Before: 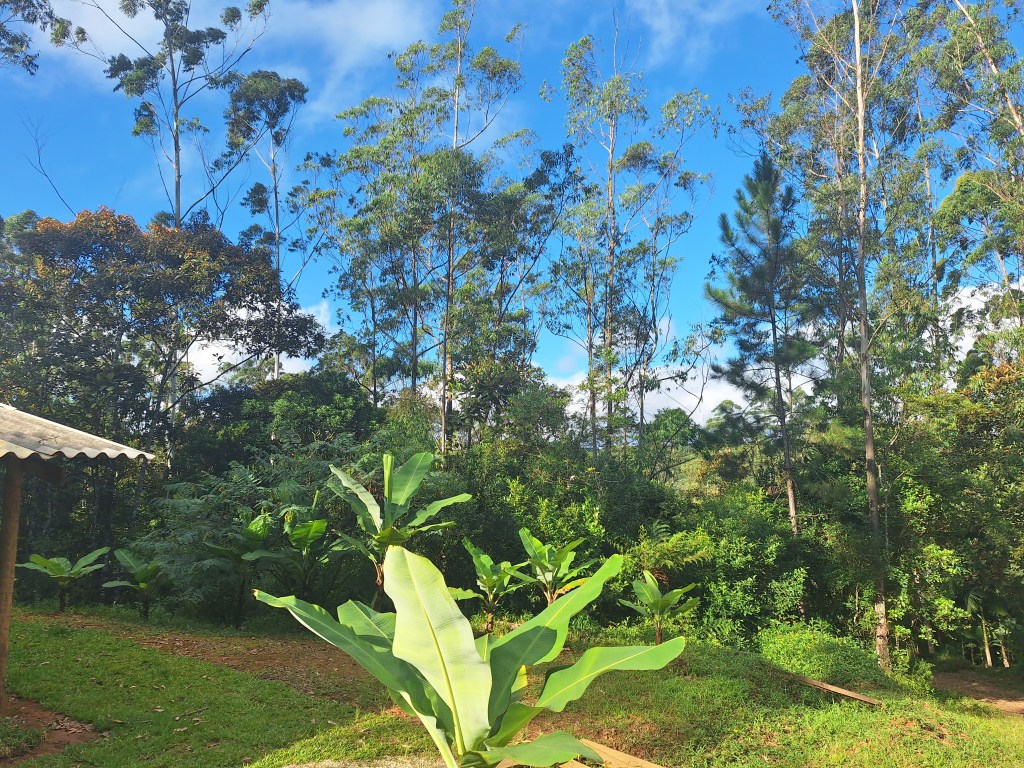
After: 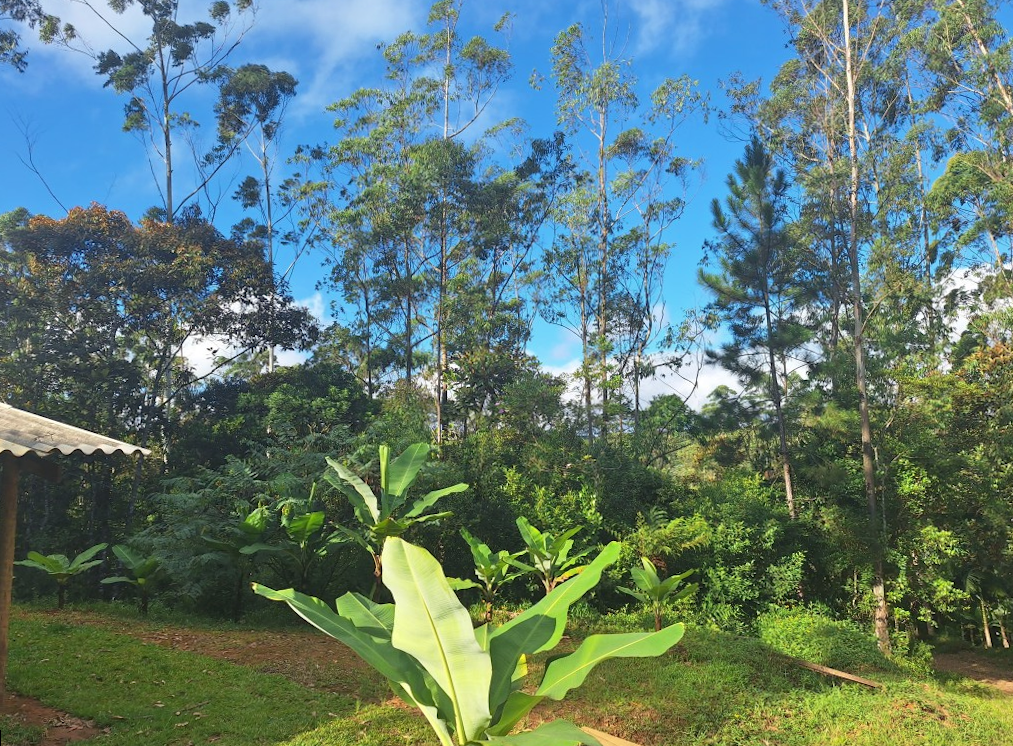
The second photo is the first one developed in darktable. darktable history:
rotate and perspective: rotation -1°, crop left 0.011, crop right 0.989, crop top 0.025, crop bottom 0.975
base curve: curves: ch0 [(0, 0) (0.303, 0.277) (1, 1)]
